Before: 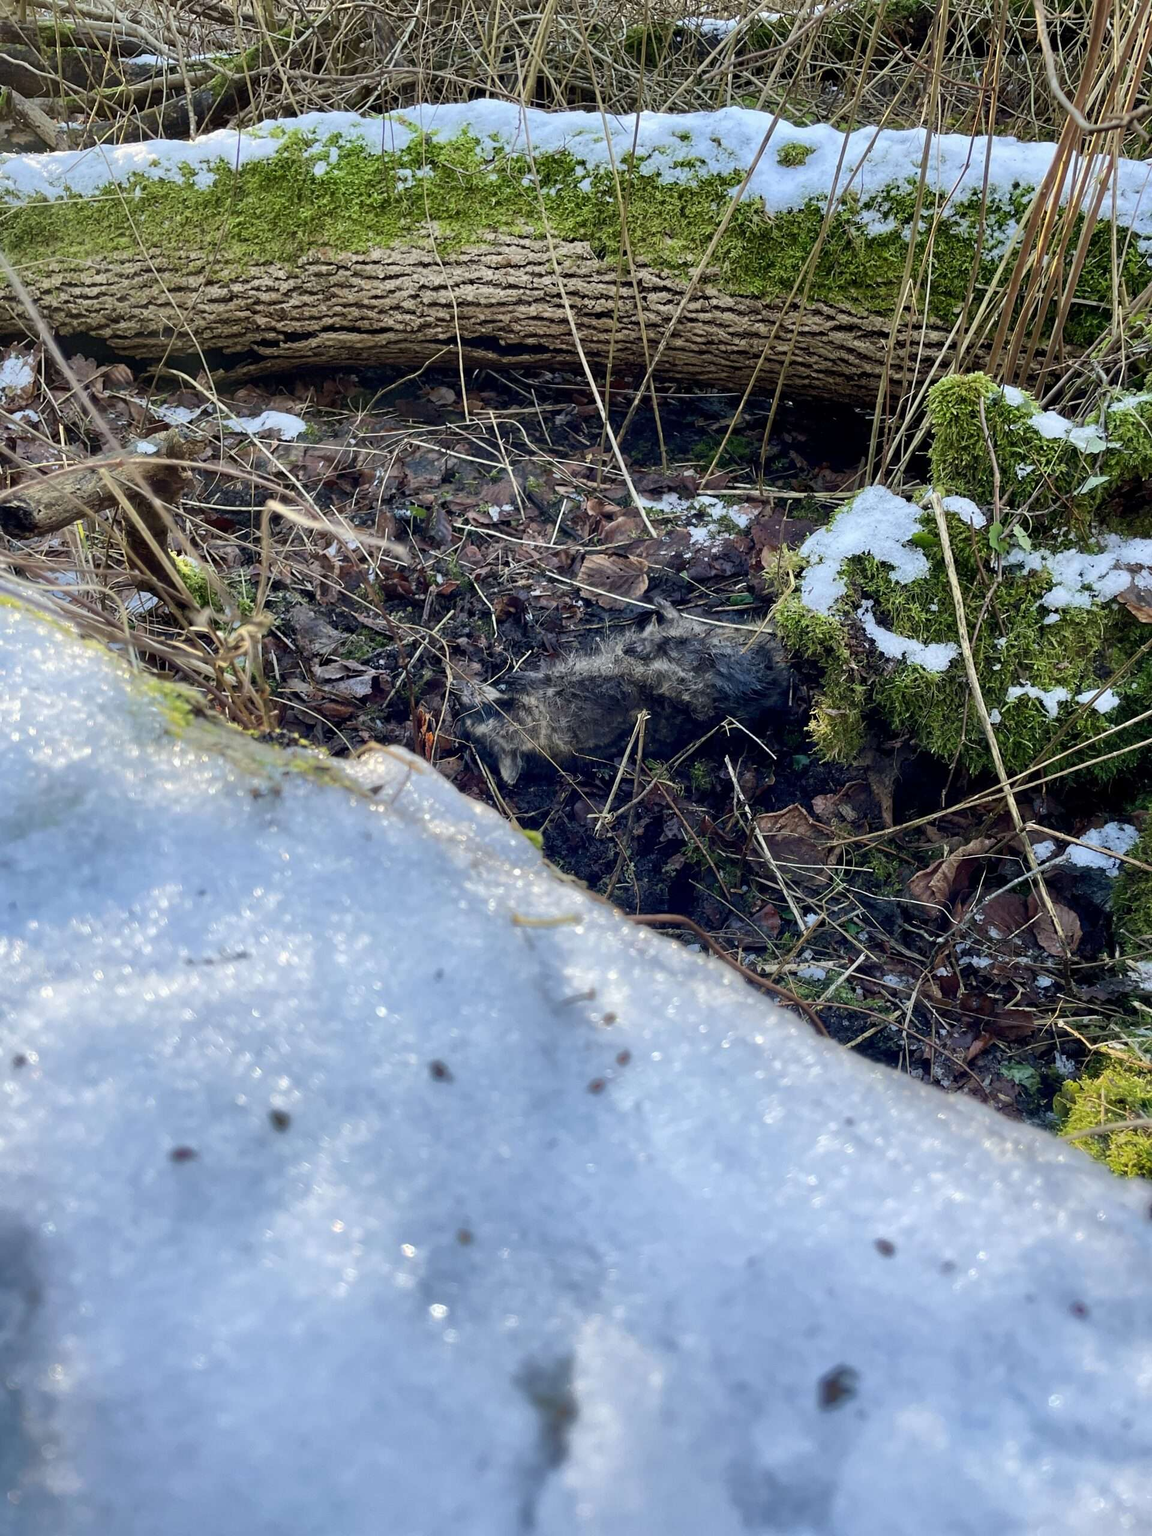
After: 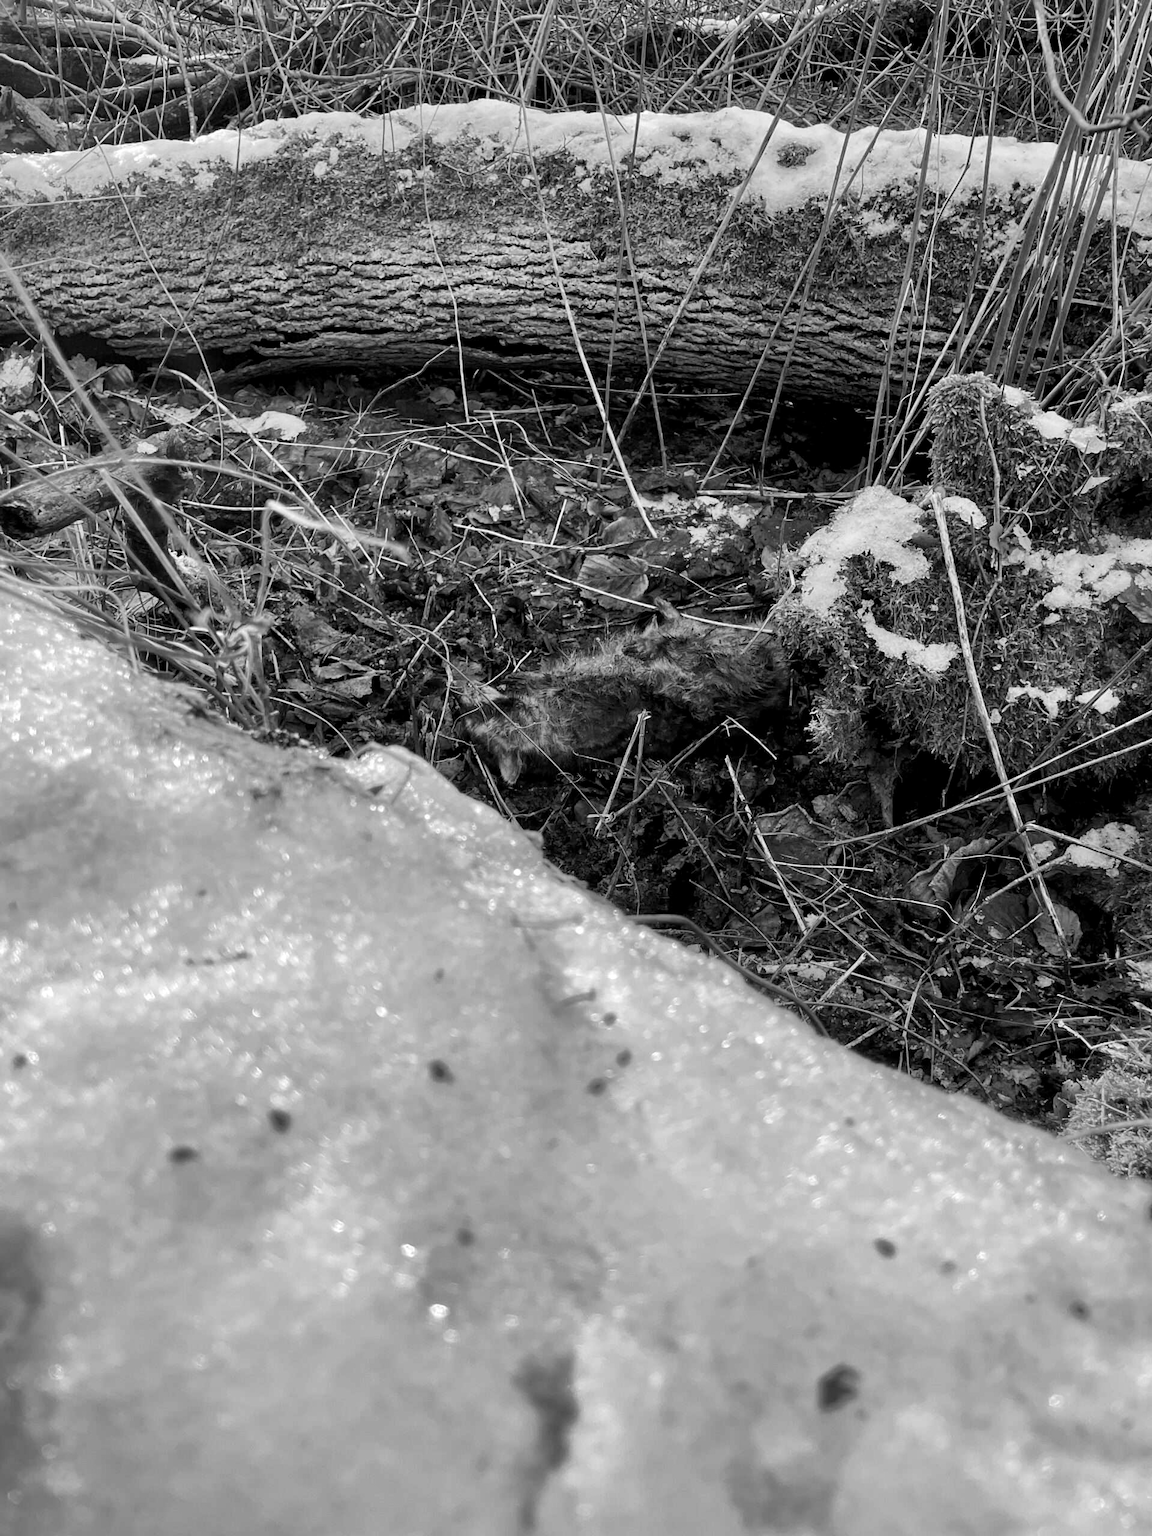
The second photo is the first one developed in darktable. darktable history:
monochrome: size 1
local contrast: mode bilateral grid, contrast 20, coarseness 50, detail 120%, midtone range 0.2
